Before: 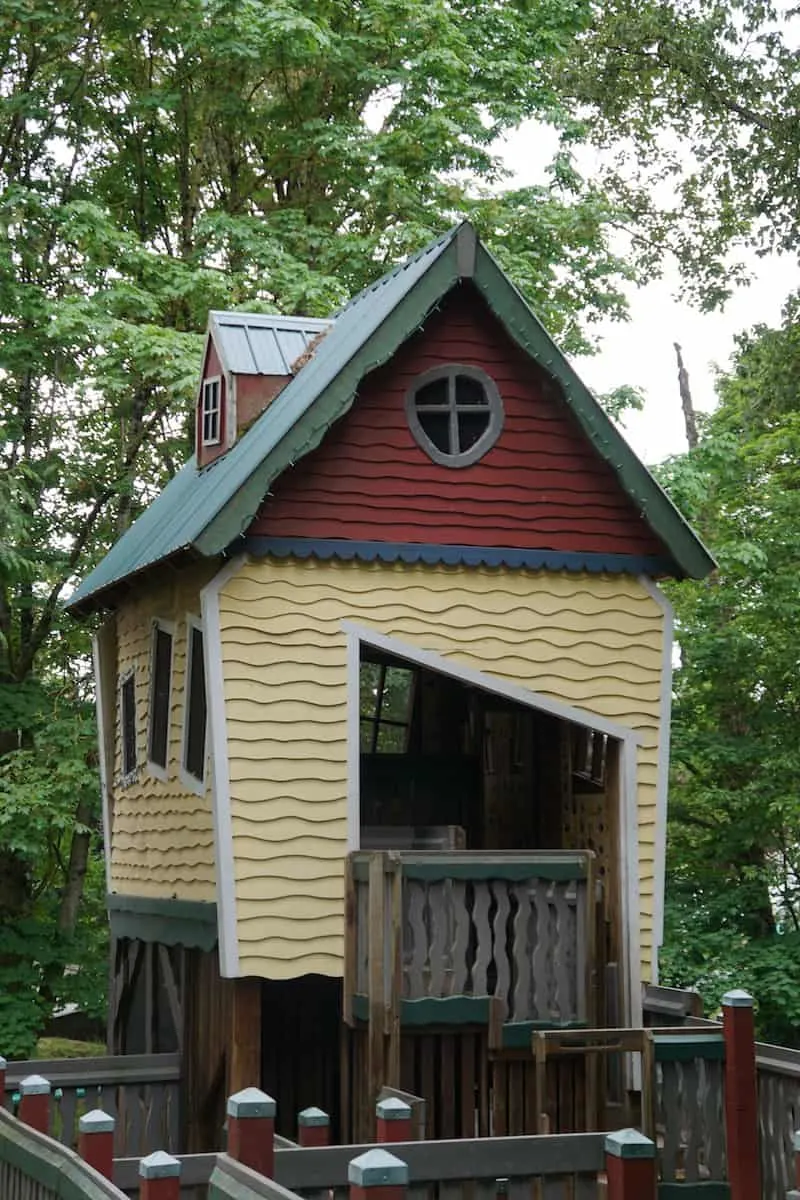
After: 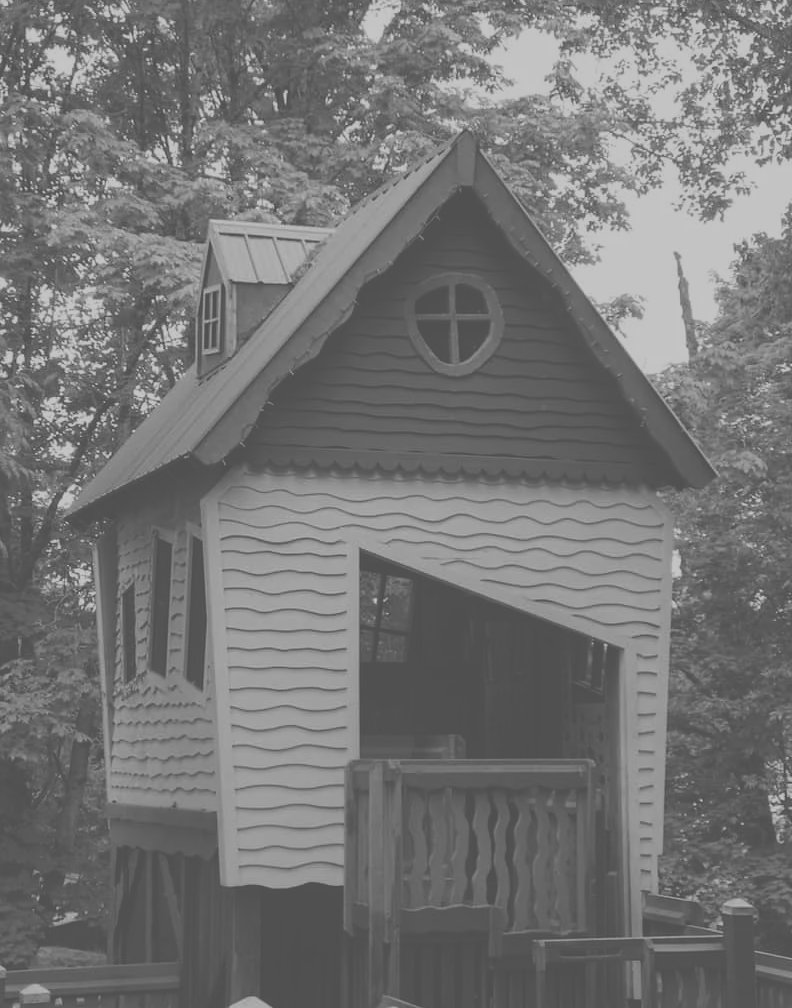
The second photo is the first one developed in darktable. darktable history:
crop: top 7.625%, bottom 8.027%
color balance rgb: shadows lift › chroma 1%, shadows lift › hue 113°, highlights gain › chroma 0.2%, highlights gain › hue 333°, perceptual saturation grading › global saturation 20%, perceptual saturation grading › highlights -50%, perceptual saturation grading › shadows 25%, contrast -30%
monochrome: a 32, b 64, size 2.3
exposure: black level correction -0.062, exposure -0.05 EV, compensate highlight preservation false
tone equalizer: on, module defaults
